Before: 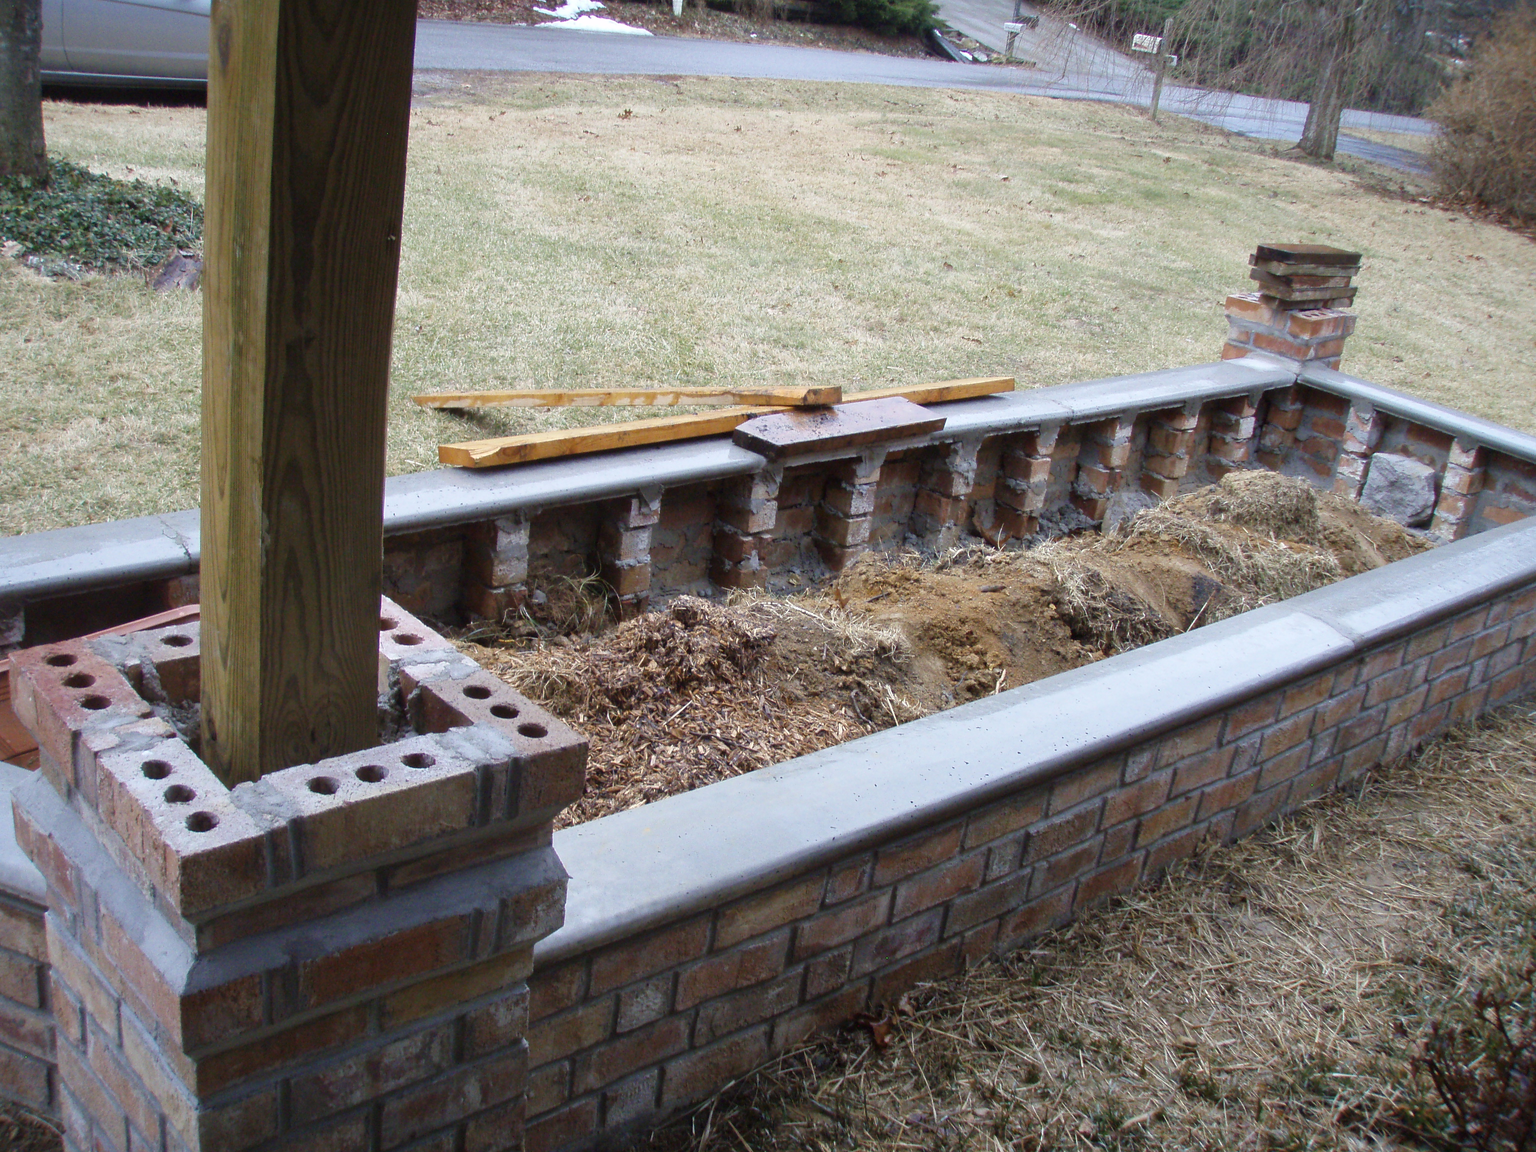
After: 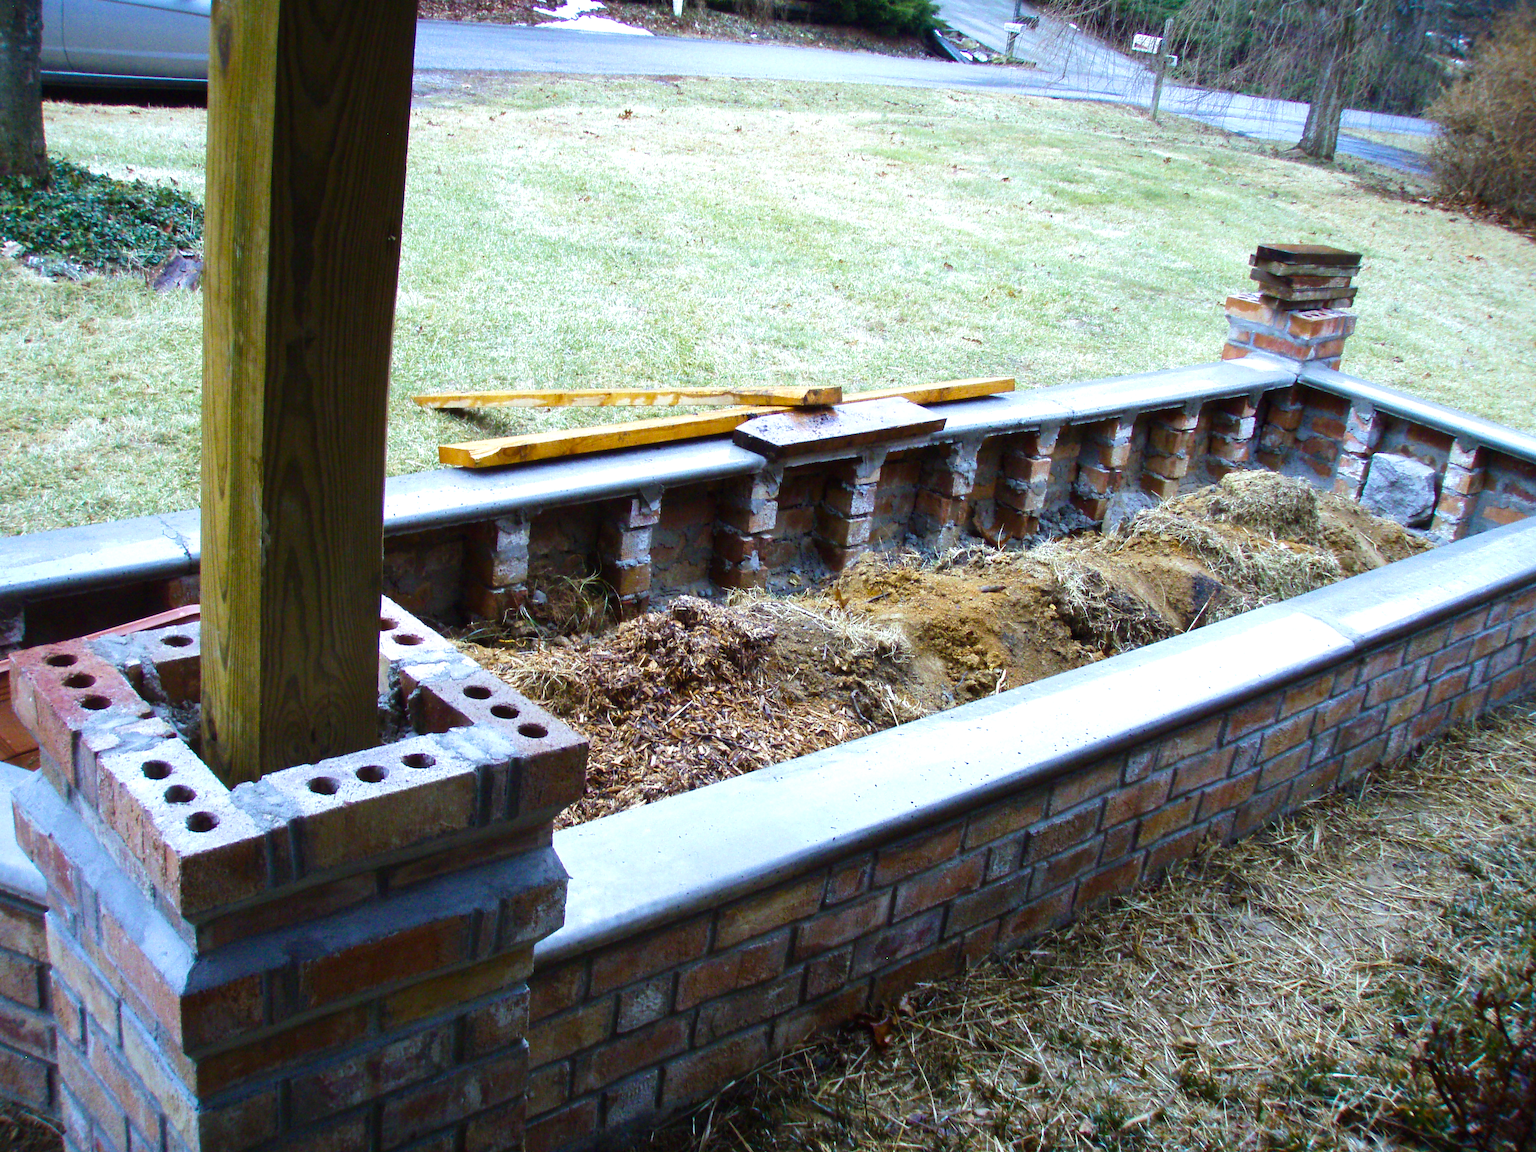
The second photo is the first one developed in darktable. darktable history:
velvia: strength 51%, mid-tones bias 0.51
white balance: red 0.925, blue 1.046
tone equalizer: -8 EV -0.75 EV, -7 EV -0.7 EV, -6 EV -0.6 EV, -5 EV -0.4 EV, -3 EV 0.4 EV, -2 EV 0.6 EV, -1 EV 0.7 EV, +0 EV 0.75 EV, edges refinement/feathering 500, mask exposure compensation -1.57 EV, preserve details no
